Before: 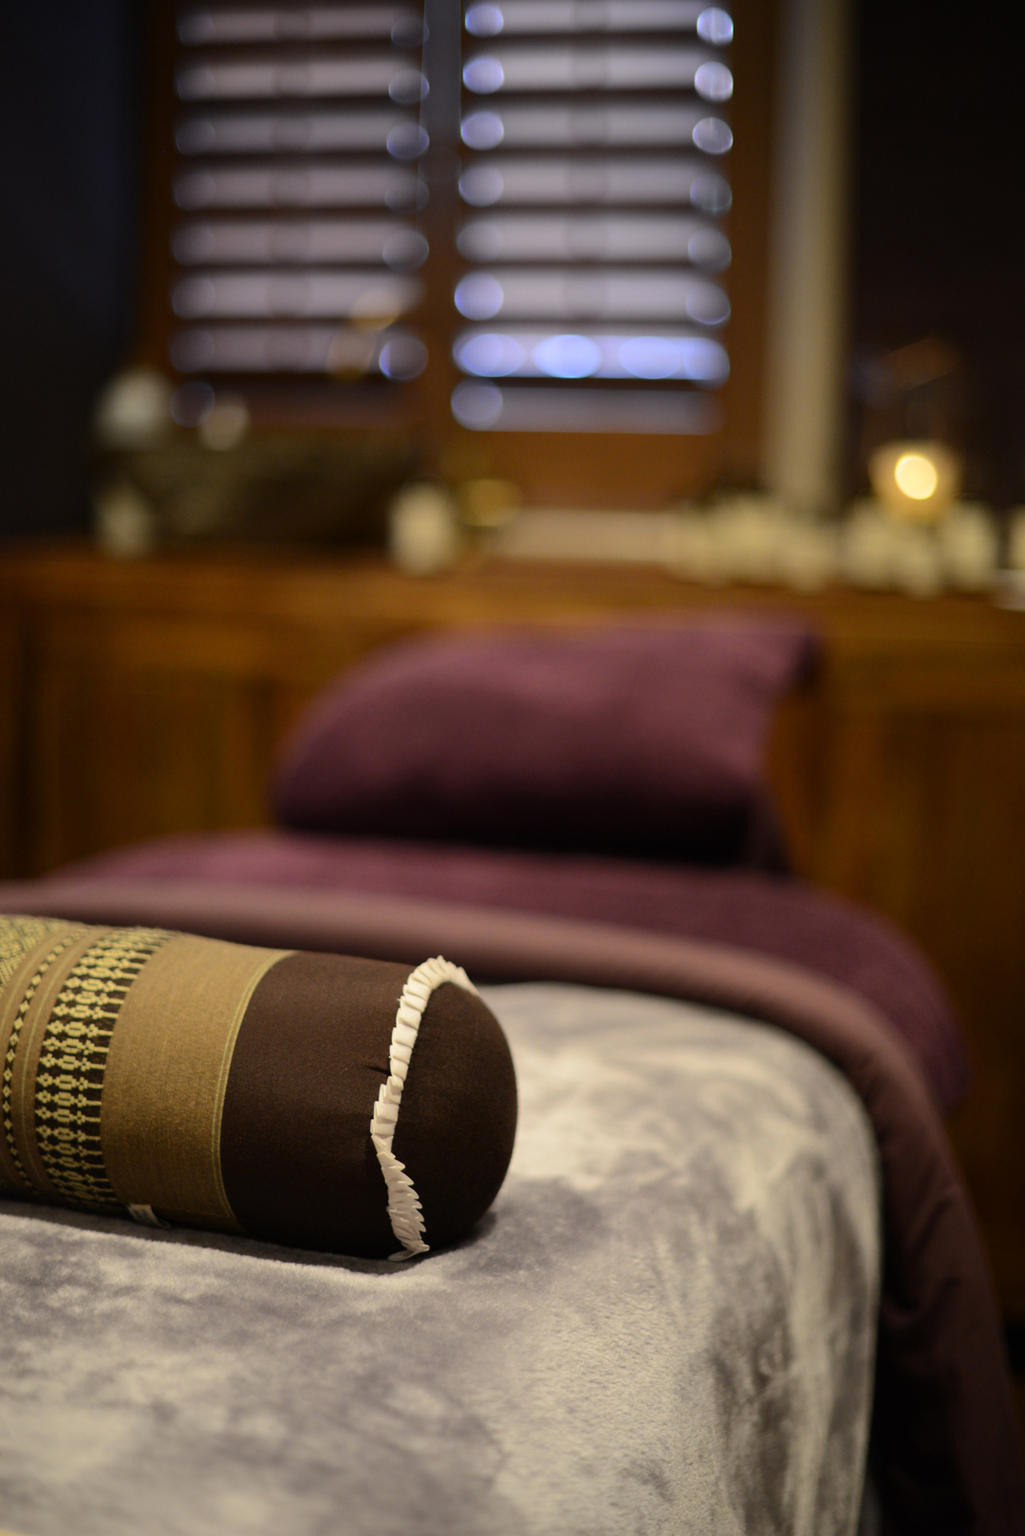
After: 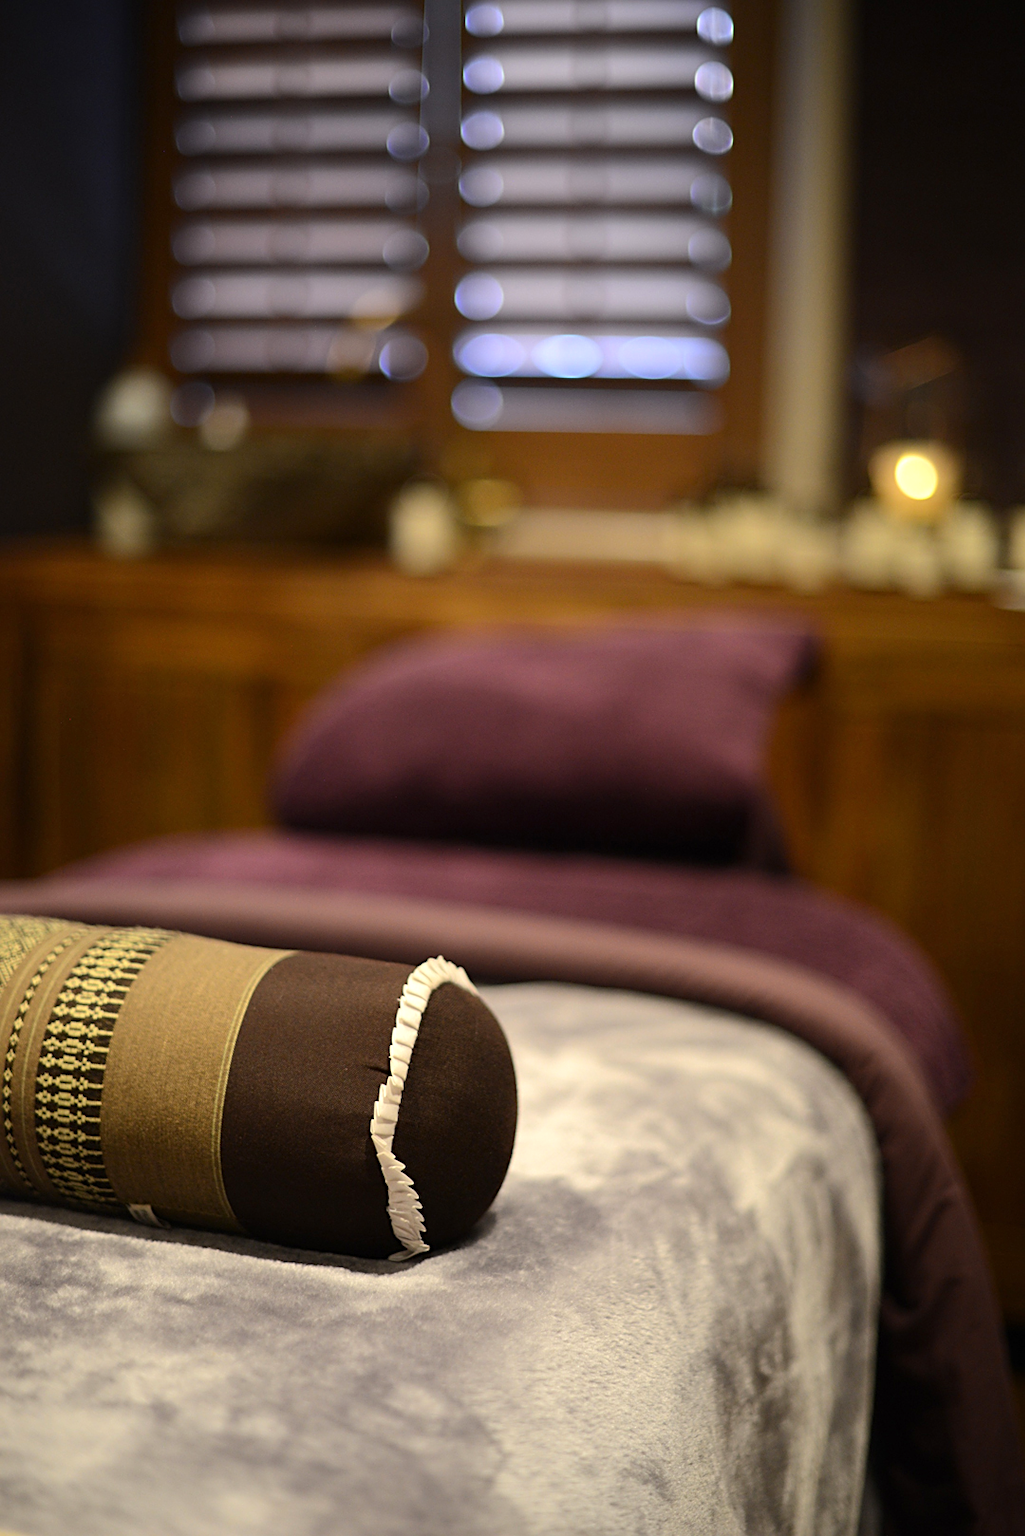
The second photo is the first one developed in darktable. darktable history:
sharpen: on, module defaults
exposure: exposure 0.367 EV, compensate highlight preservation false
